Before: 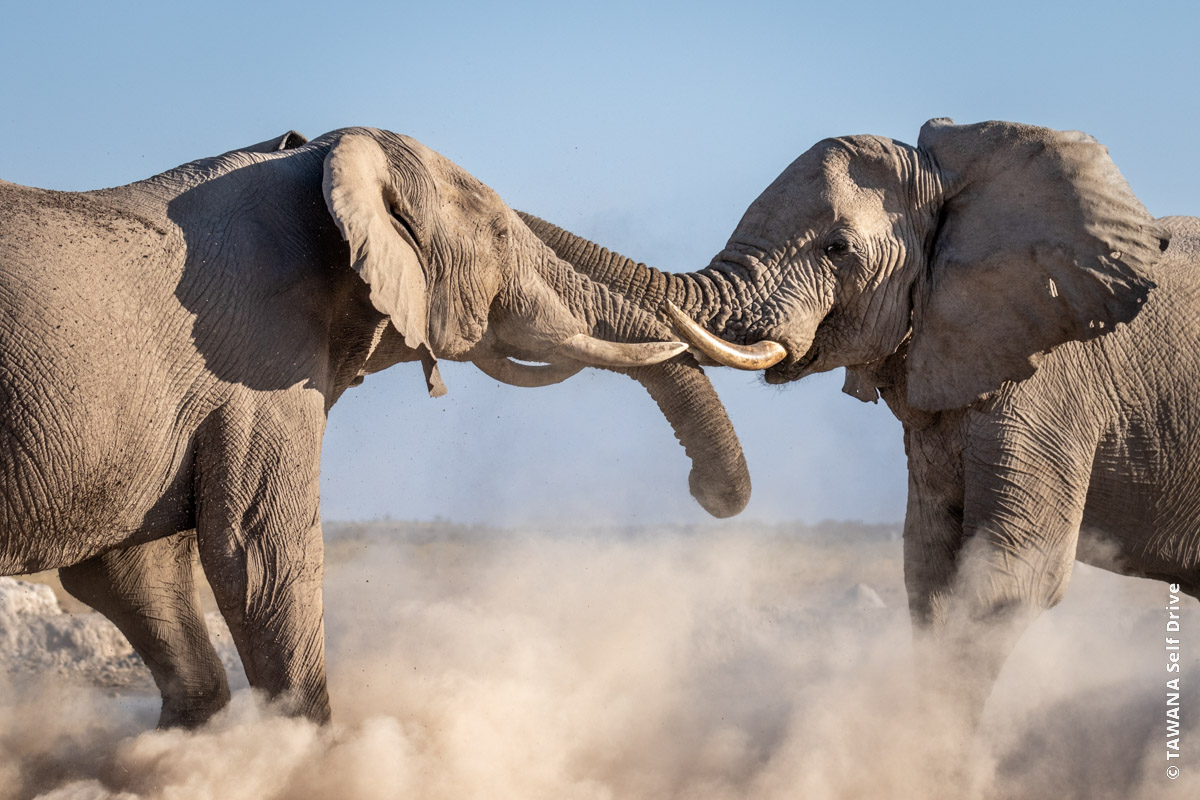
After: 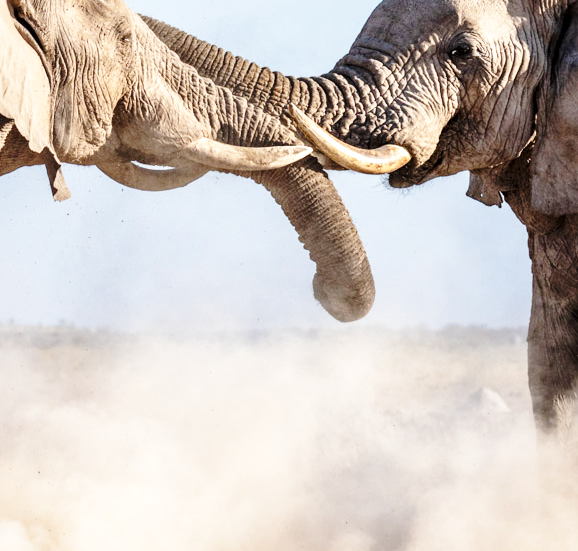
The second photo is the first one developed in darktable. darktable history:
crop: left 31.378%, top 24.526%, right 20.411%, bottom 6.484%
base curve: curves: ch0 [(0, 0) (0.032, 0.037) (0.105, 0.228) (0.435, 0.76) (0.856, 0.983) (1, 1)], preserve colors none
local contrast: mode bilateral grid, contrast 21, coarseness 50, detail 132%, midtone range 0.2
